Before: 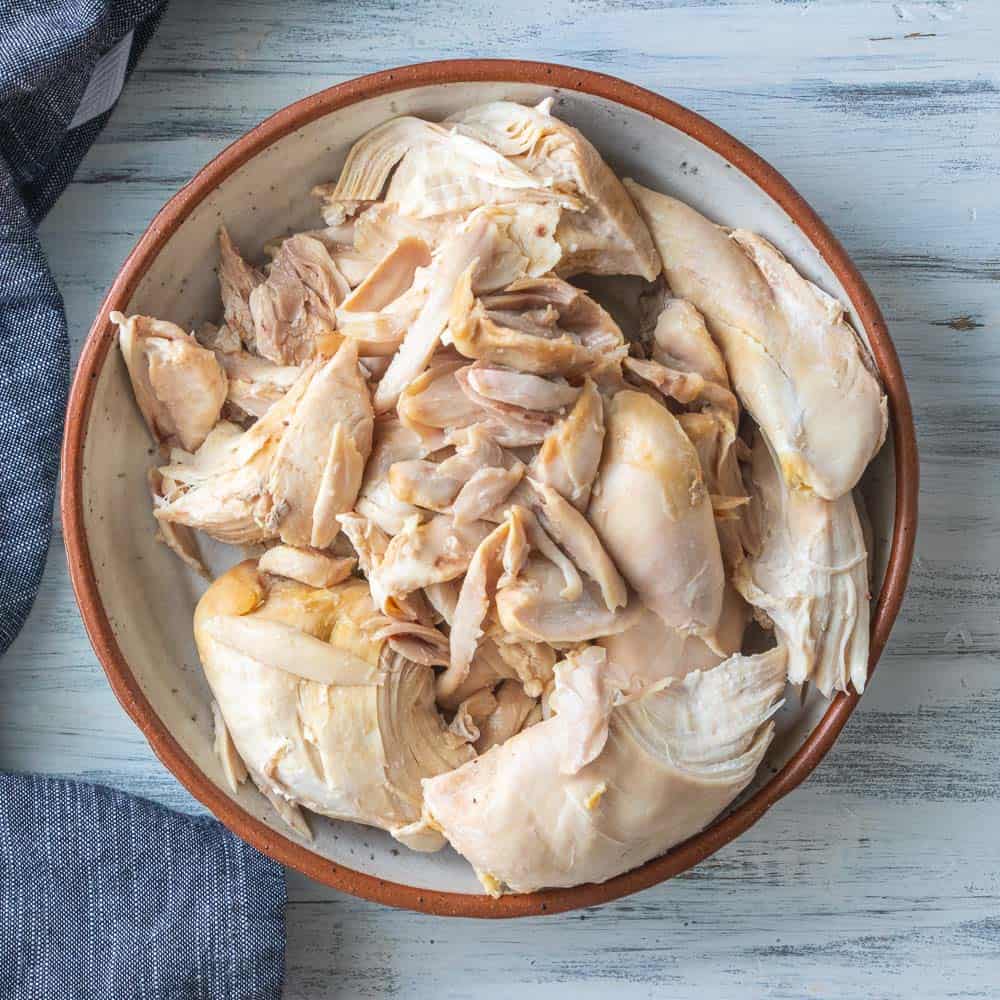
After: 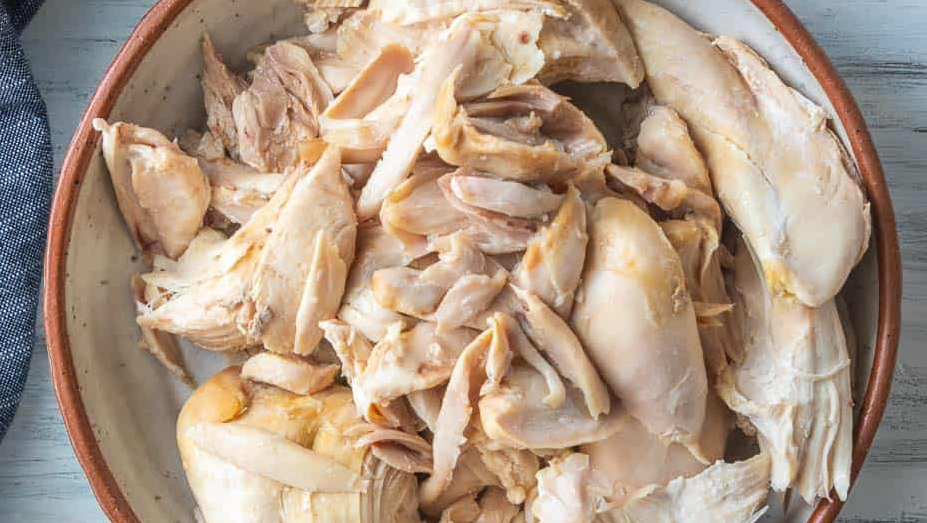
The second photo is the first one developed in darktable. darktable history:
crop: left 1.789%, top 19.398%, right 5.426%, bottom 28.234%
